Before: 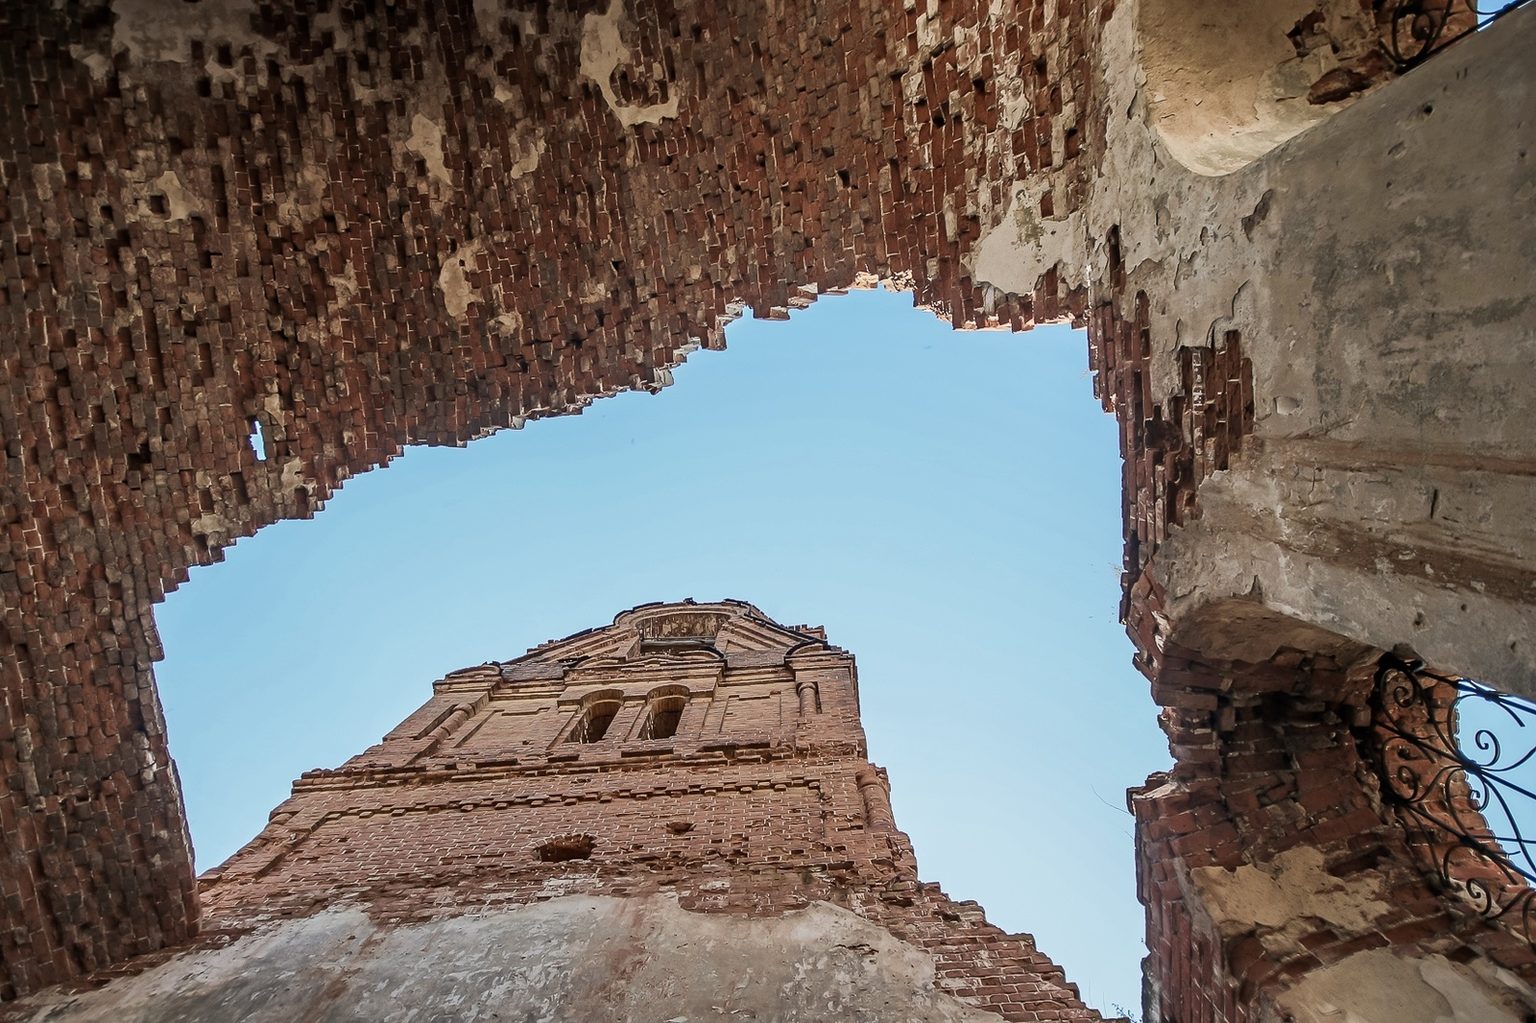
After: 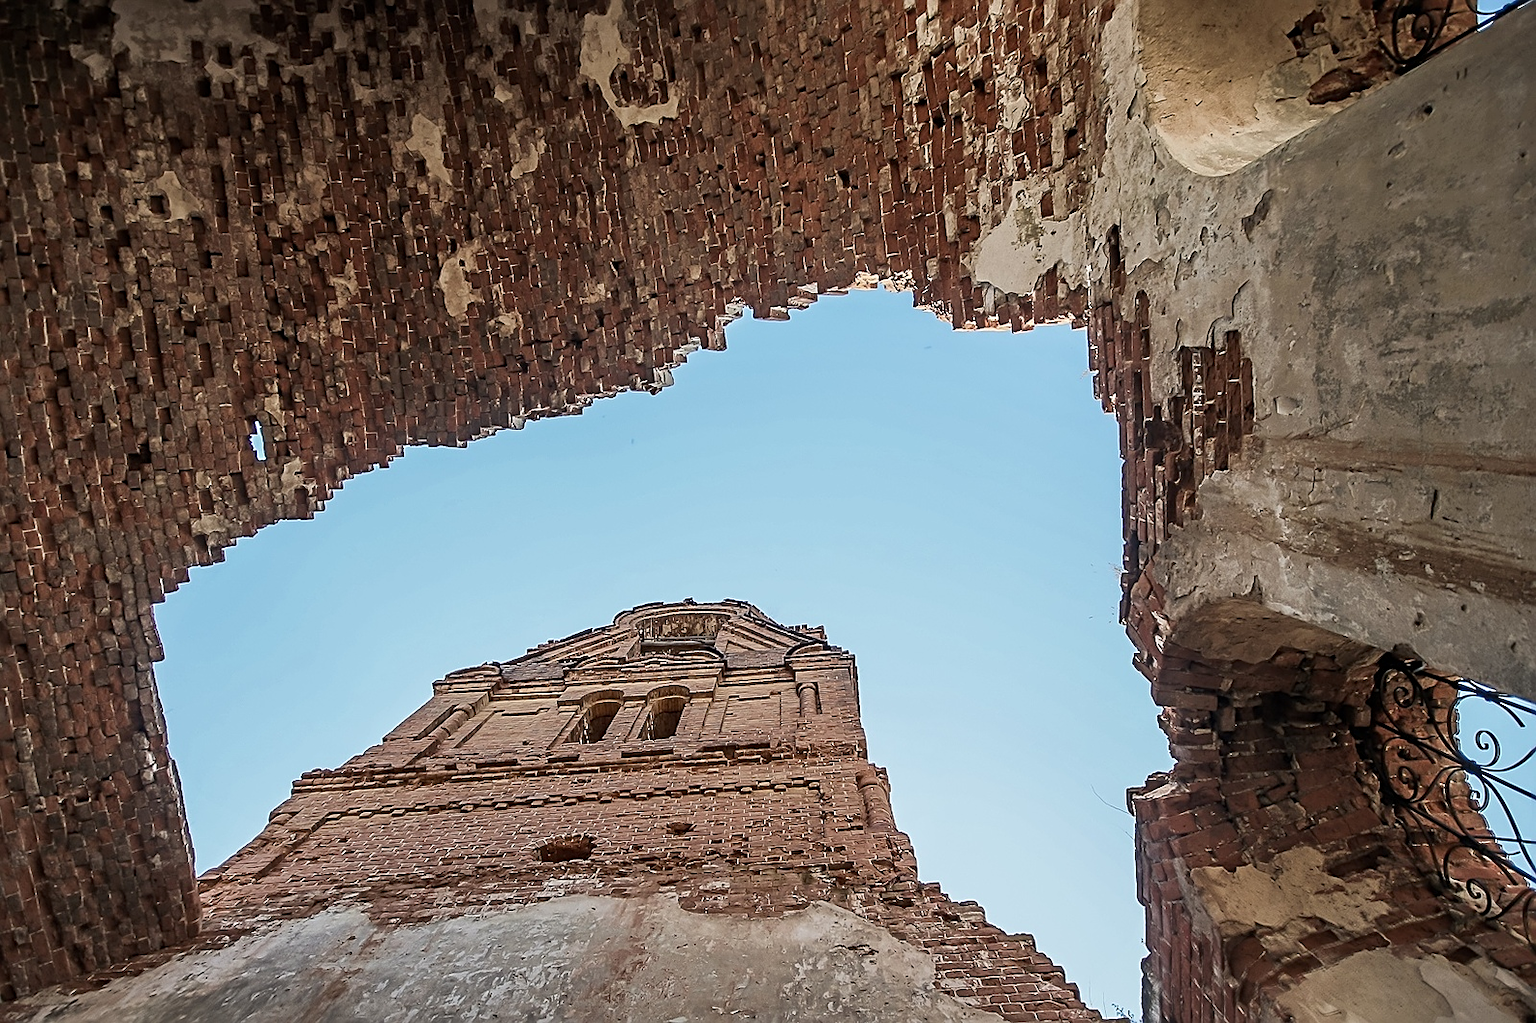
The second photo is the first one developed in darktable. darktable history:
sharpen: amount 0.594
